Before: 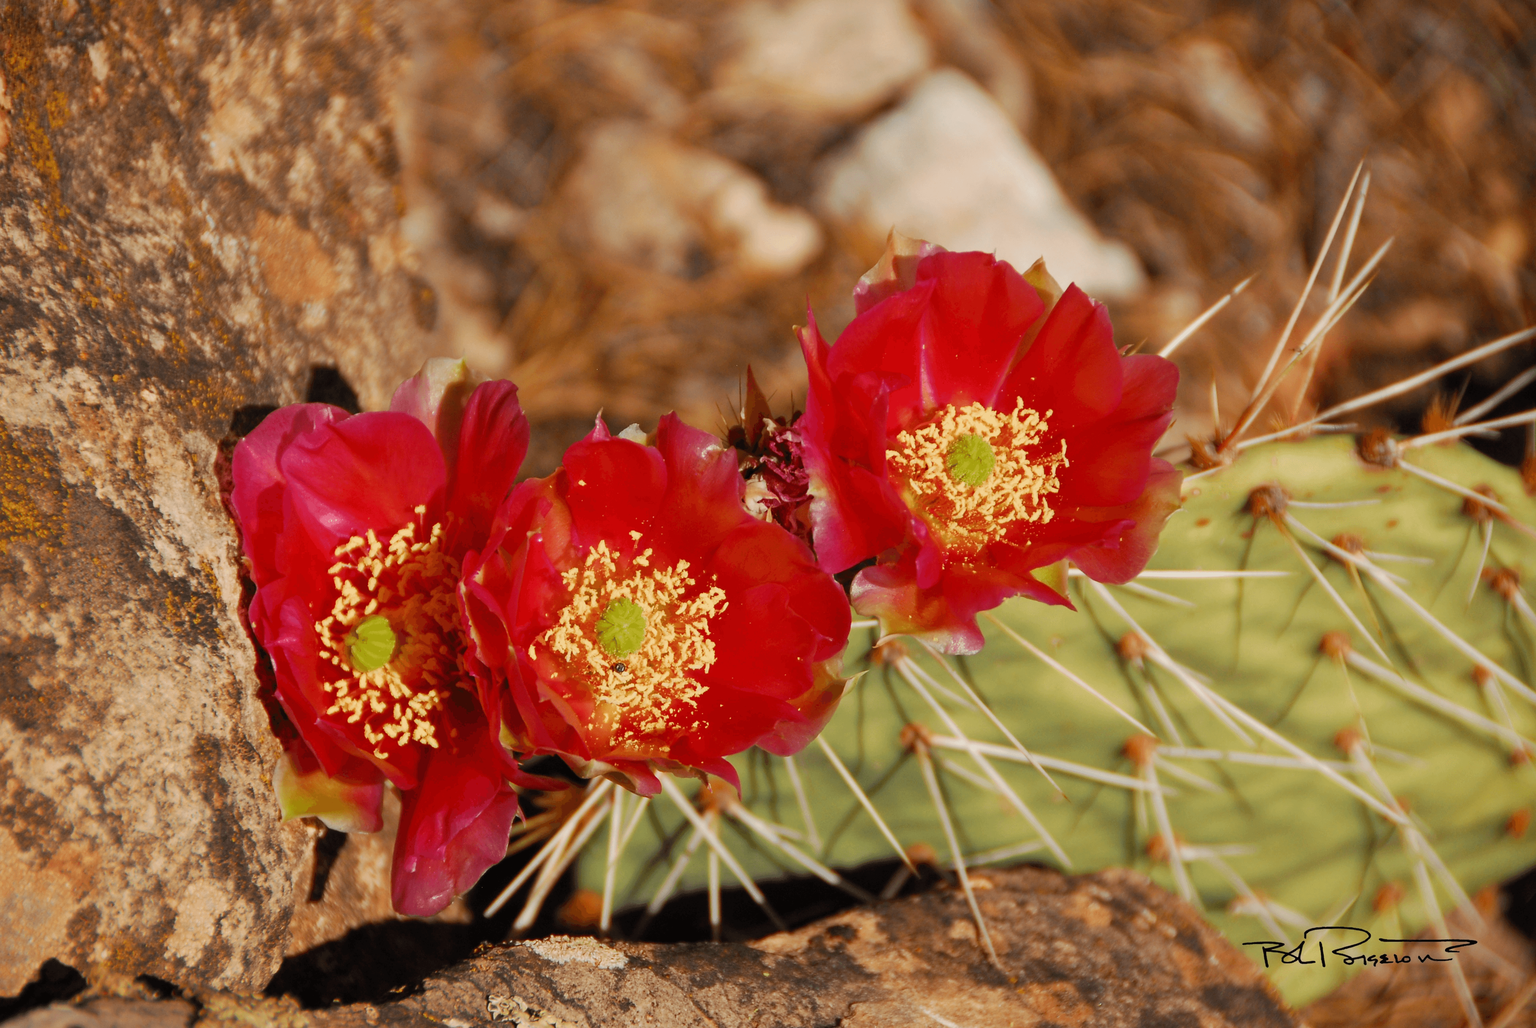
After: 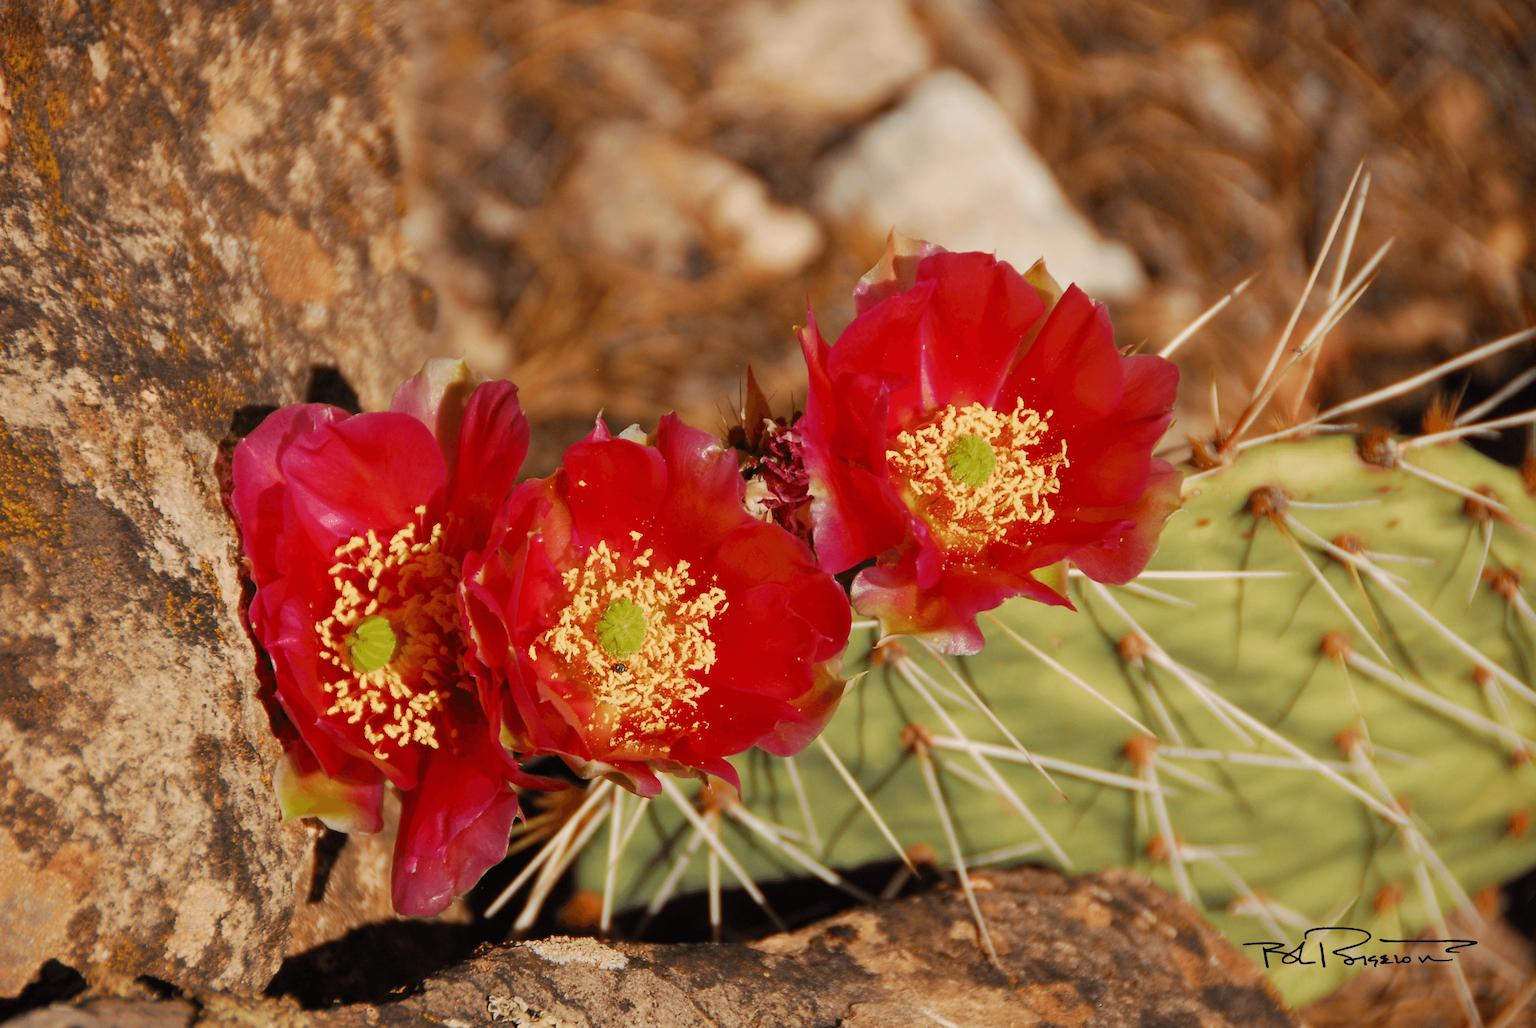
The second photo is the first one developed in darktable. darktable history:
contrast brightness saturation: contrast 0.046
